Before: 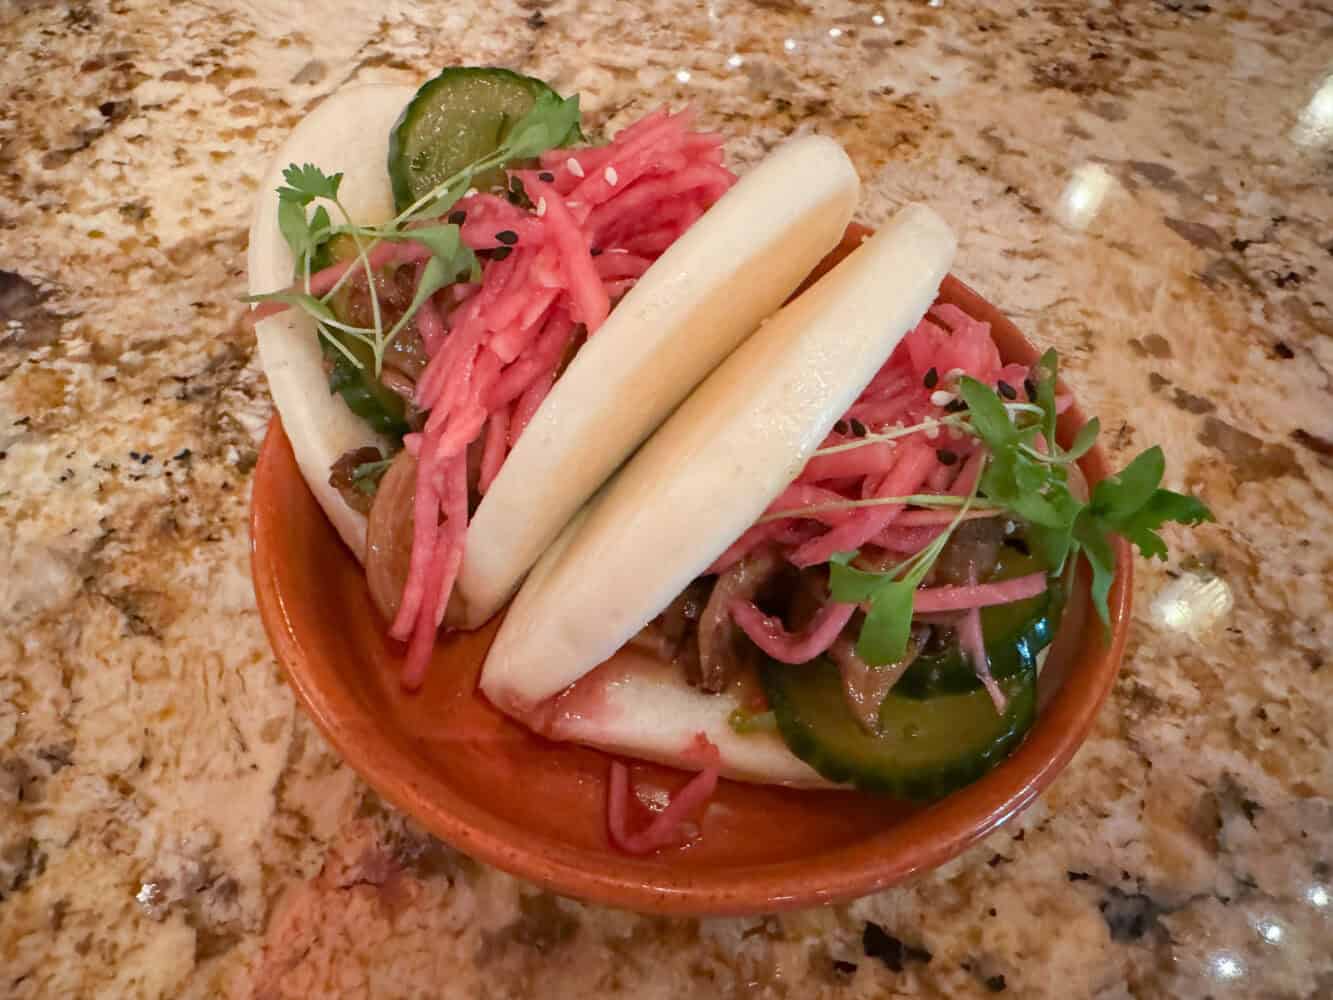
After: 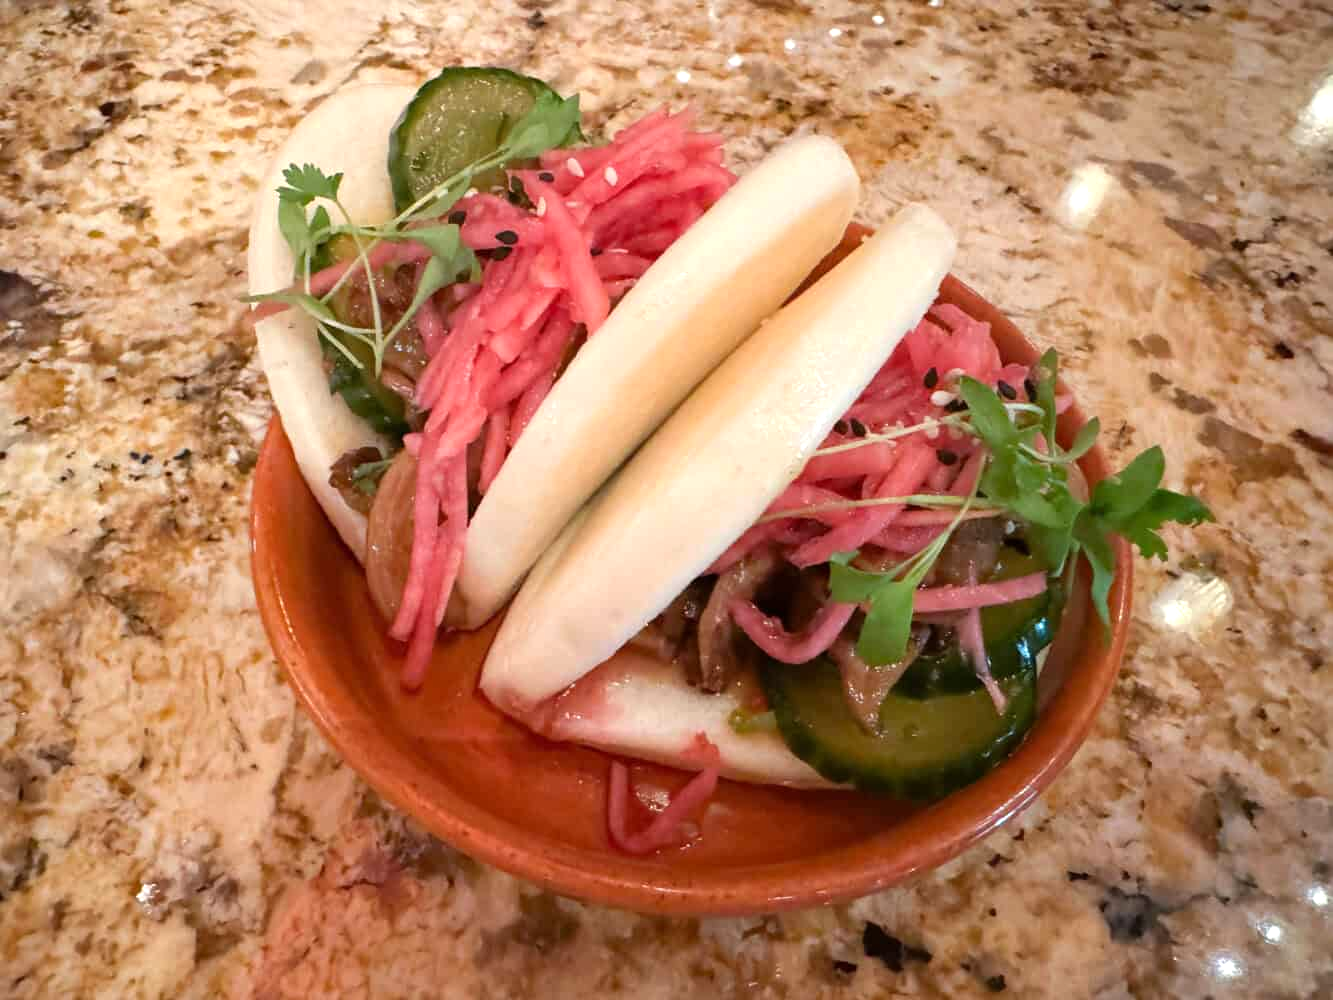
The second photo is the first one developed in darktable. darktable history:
tone equalizer: -8 EV -0.42 EV, -7 EV -0.379 EV, -6 EV -0.313 EV, -5 EV -0.236 EV, -3 EV 0.257 EV, -2 EV 0.314 EV, -1 EV 0.39 EV, +0 EV 0.412 EV
